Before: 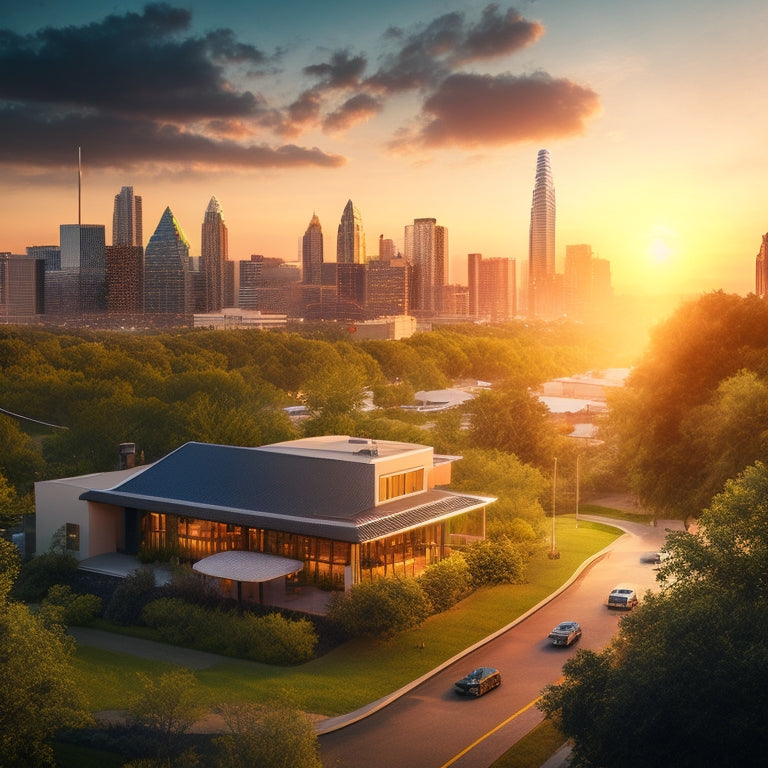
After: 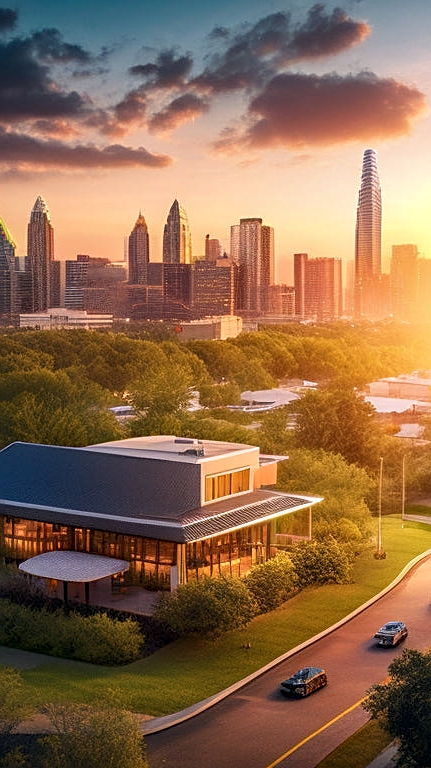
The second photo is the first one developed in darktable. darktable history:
exposure: black level correction 0.001, compensate highlight preservation false
sharpen: on, module defaults
local contrast: on, module defaults
color calibration: illuminant as shot in camera, x 0.358, y 0.373, temperature 4628.91 K
crop and rotate: left 22.704%, right 21.169%
tone equalizer: -7 EV 0.094 EV, edges refinement/feathering 500, mask exposure compensation -1.57 EV, preserve details no
haze removal: adaptive false
